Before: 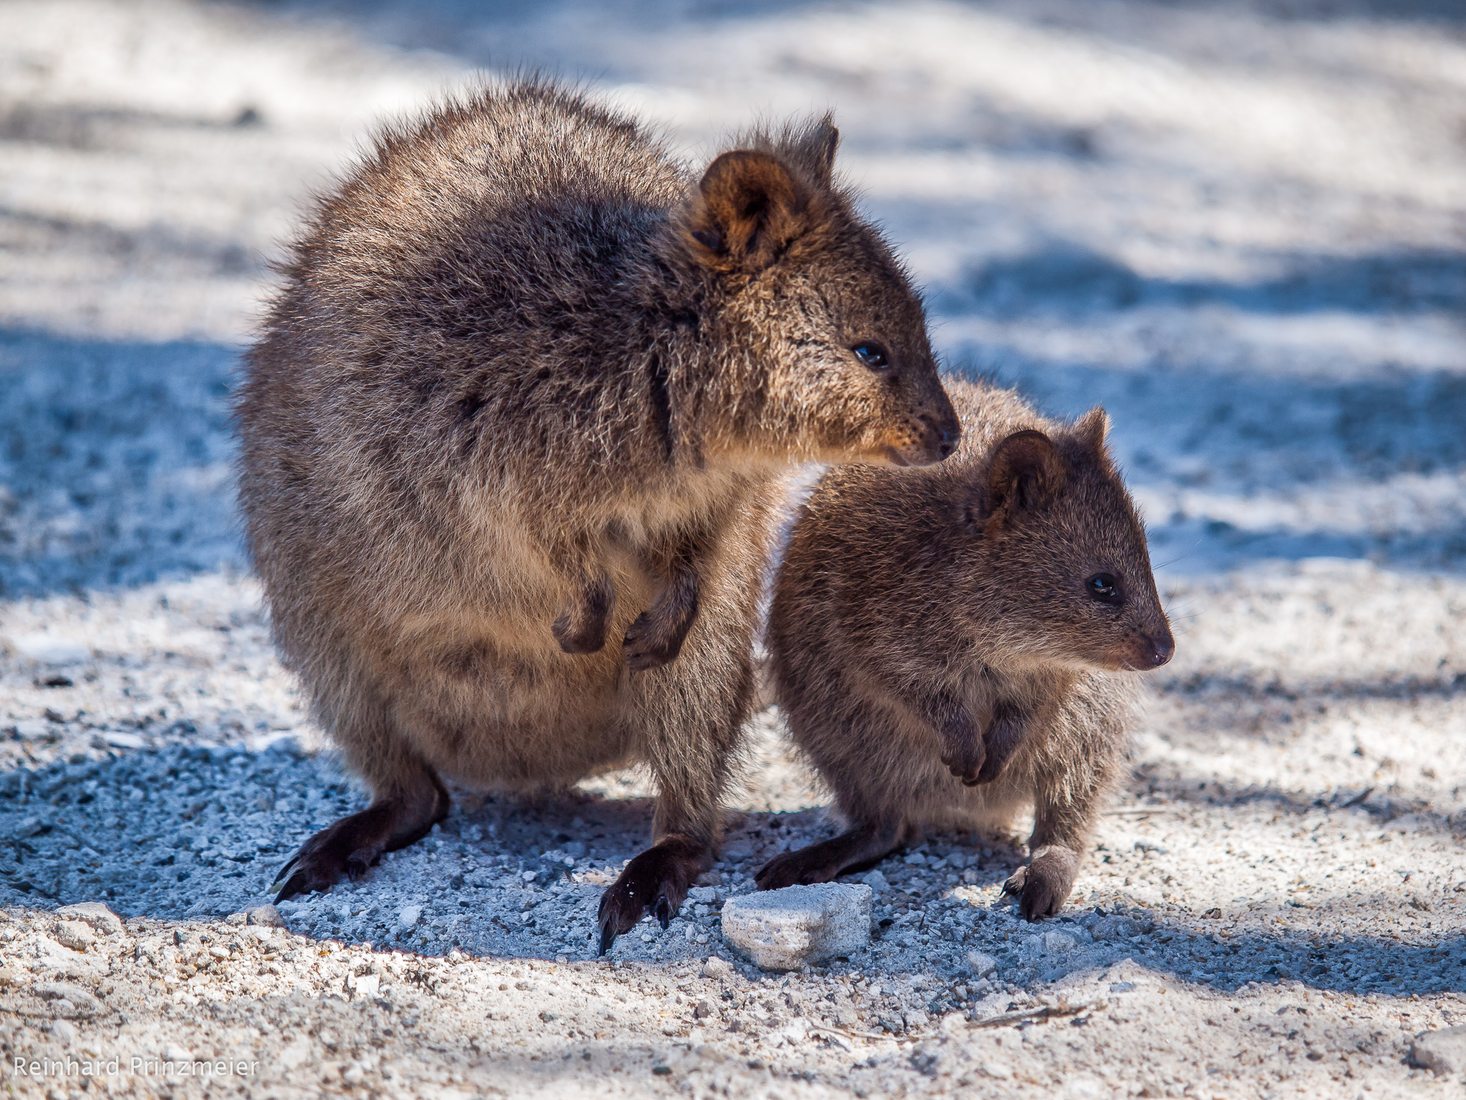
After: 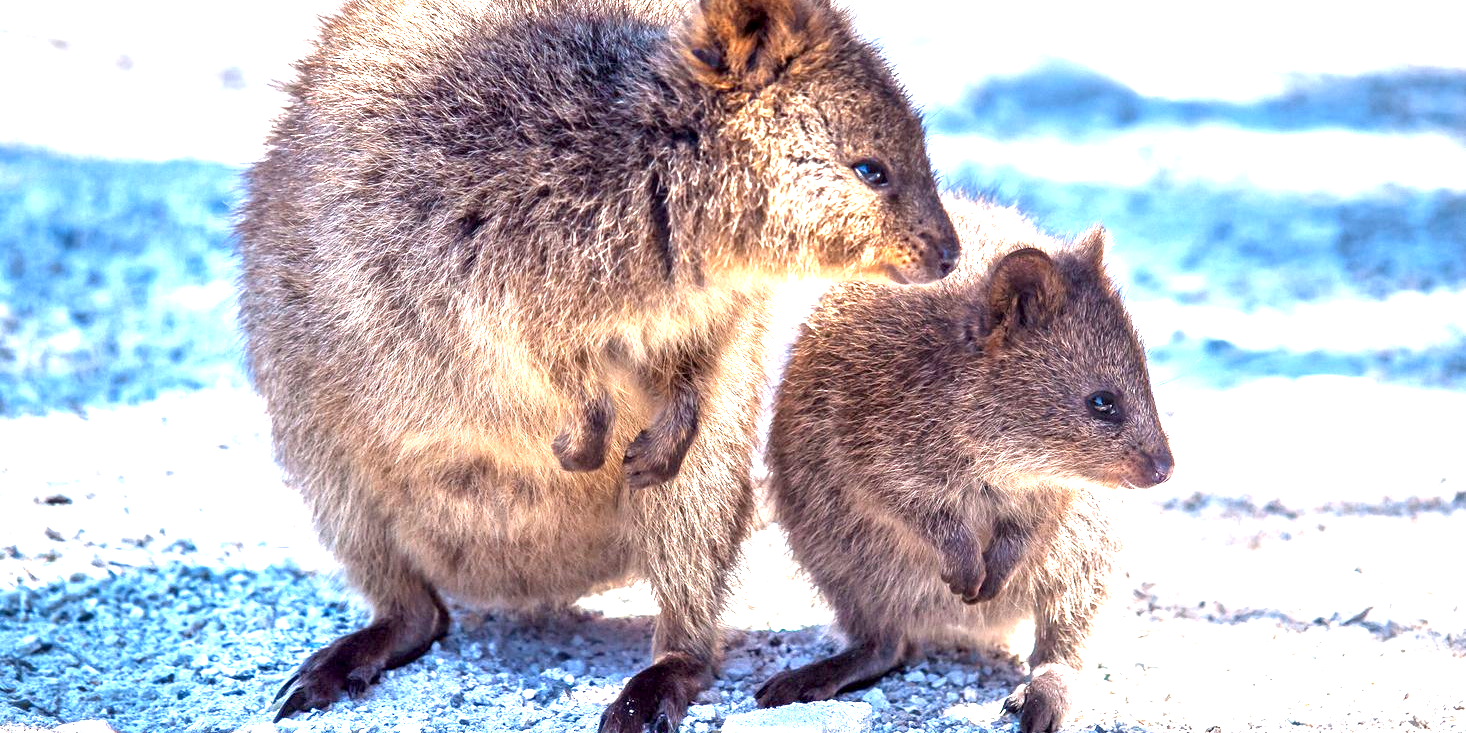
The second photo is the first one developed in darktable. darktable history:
crop: top 16.627%, bottom 16.707%
exposure: black level correction 0.001, exposure 1.994 EV, compensate highlight preservation false
